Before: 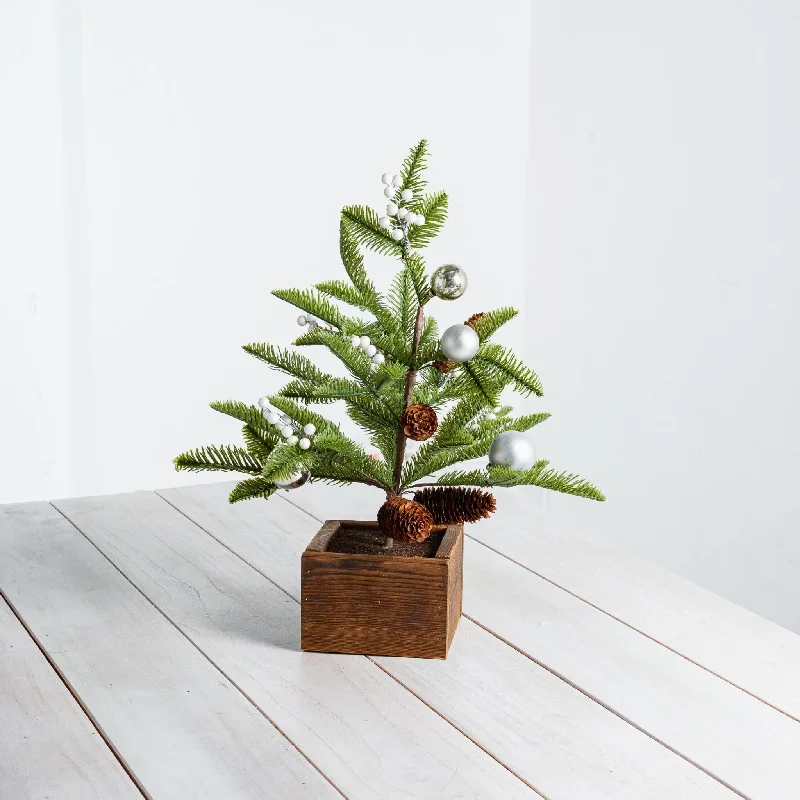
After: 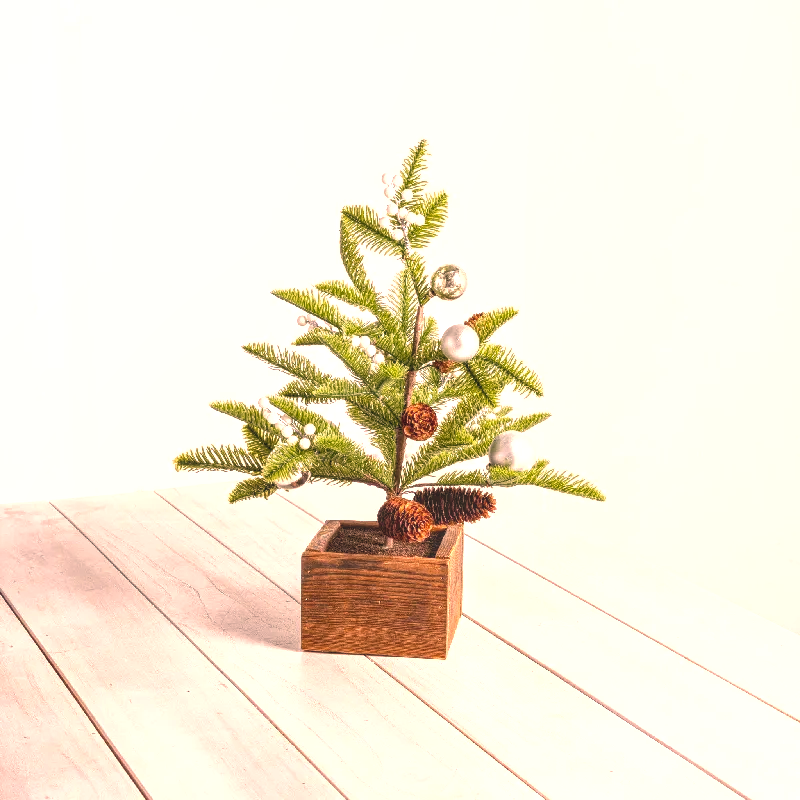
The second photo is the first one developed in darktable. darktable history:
color correction: highlights a* 21.16, highlights b* 19.61
exposure: exposure 0.64 EV, compensate highlight preservation false
local contrast: highlights 74%, shadows 55%, detail 176%, midtone range 0.207
